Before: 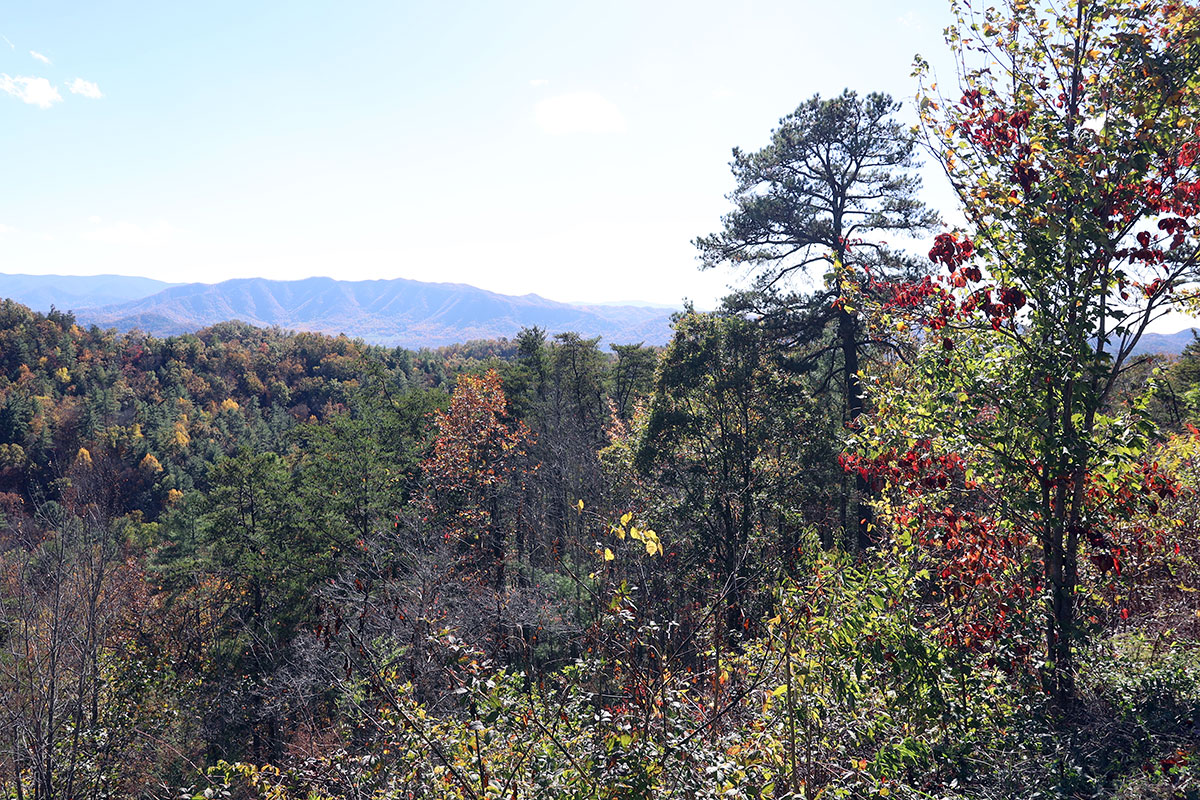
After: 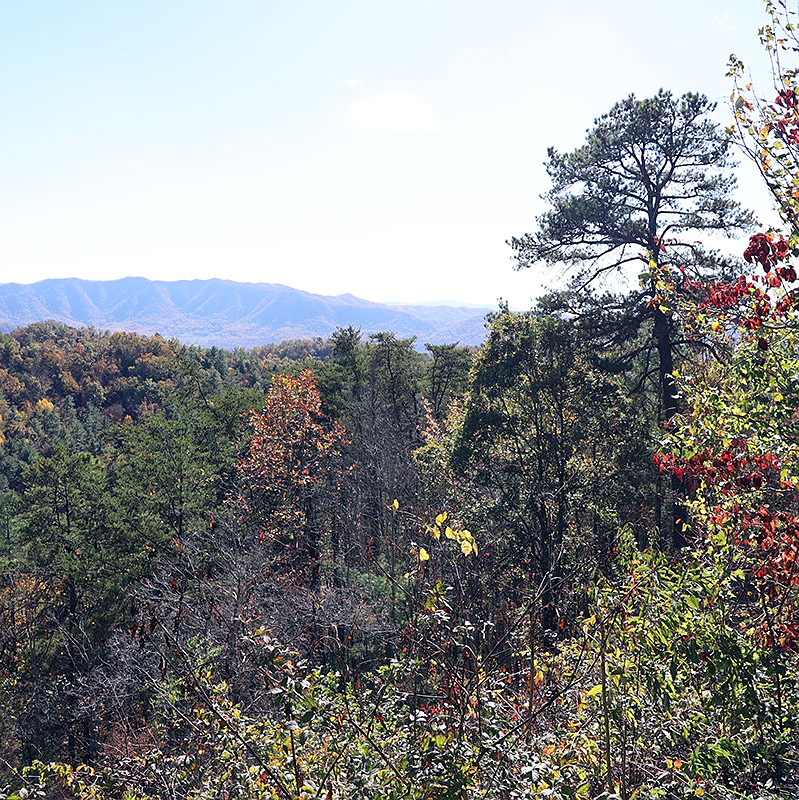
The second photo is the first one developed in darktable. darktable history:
sharpen: radius 1
crop: left 15.419%, right 17.914%
